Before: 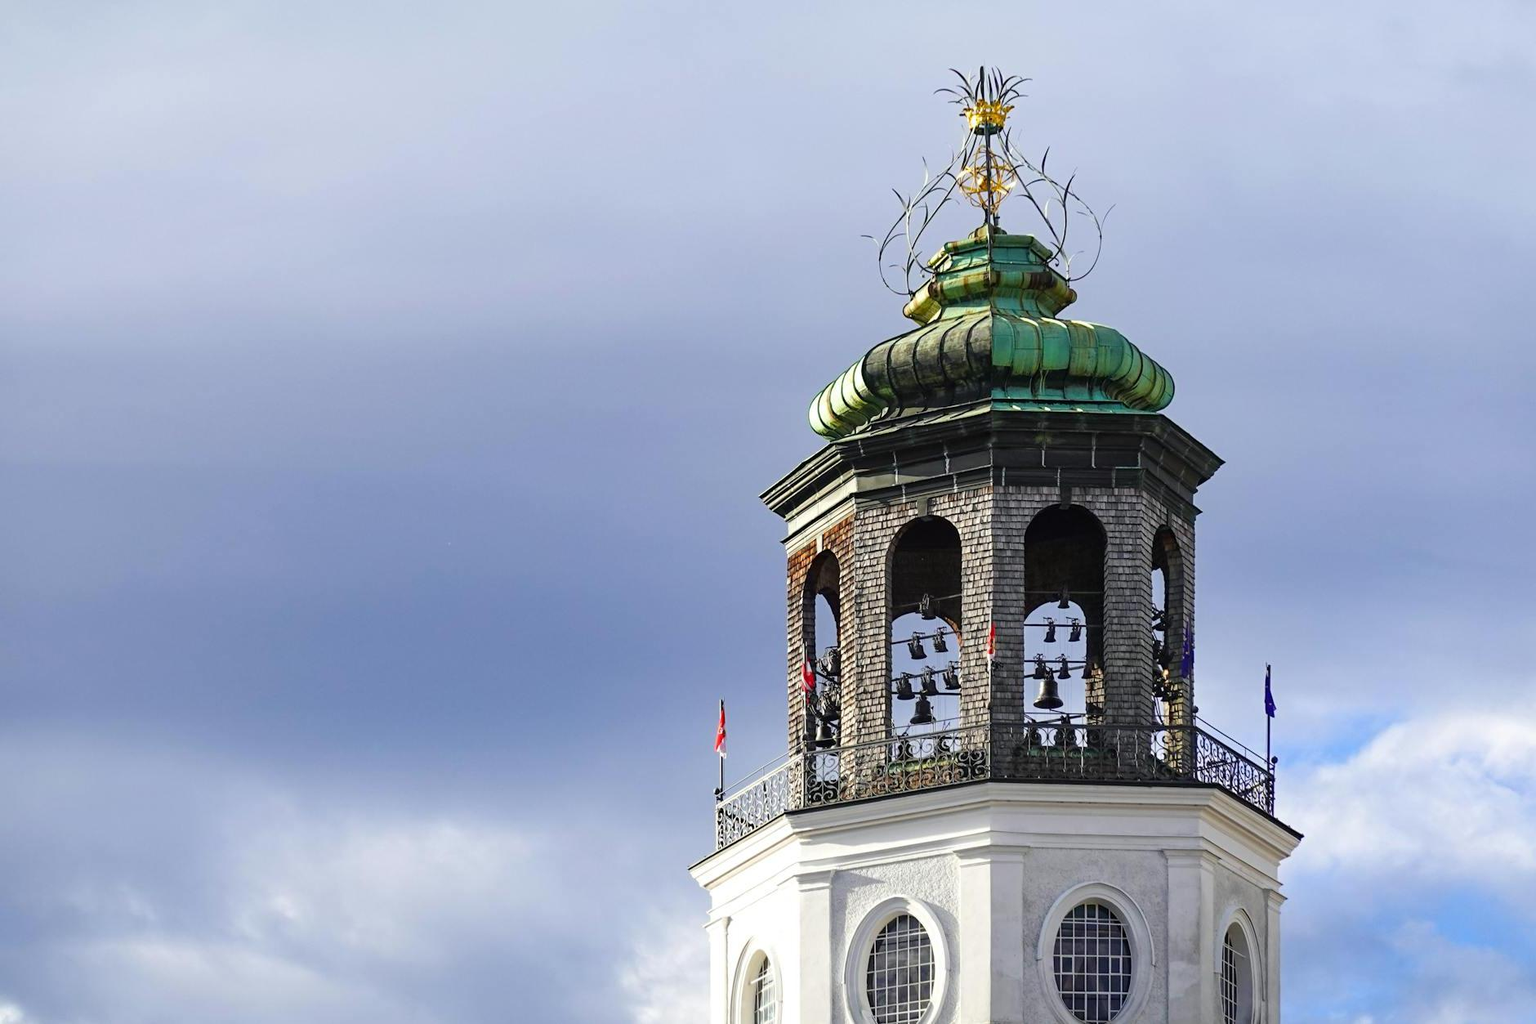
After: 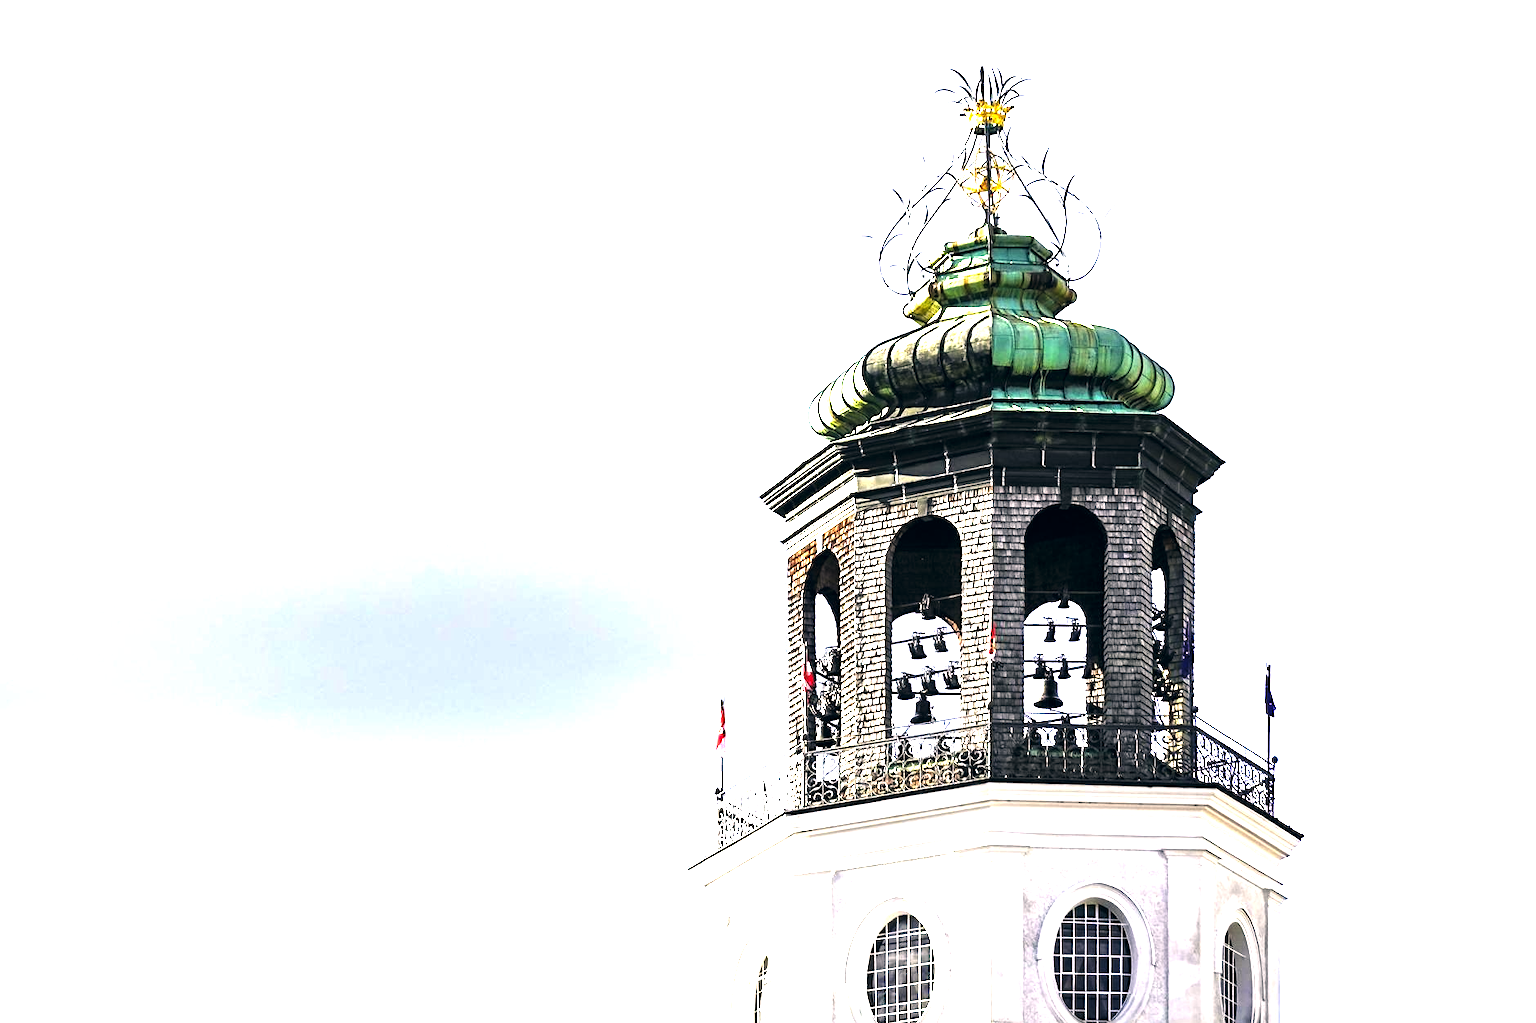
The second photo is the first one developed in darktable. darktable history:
exposure: black level correction 0, exposure 1.1 EV, compensate highlight preservation false
levels: levels [0.044, 0.475, 0.791]
color correction: highlights a* 5.37, highlights b* 5.34, shadows a* -3.91, shadows b* -5.03
